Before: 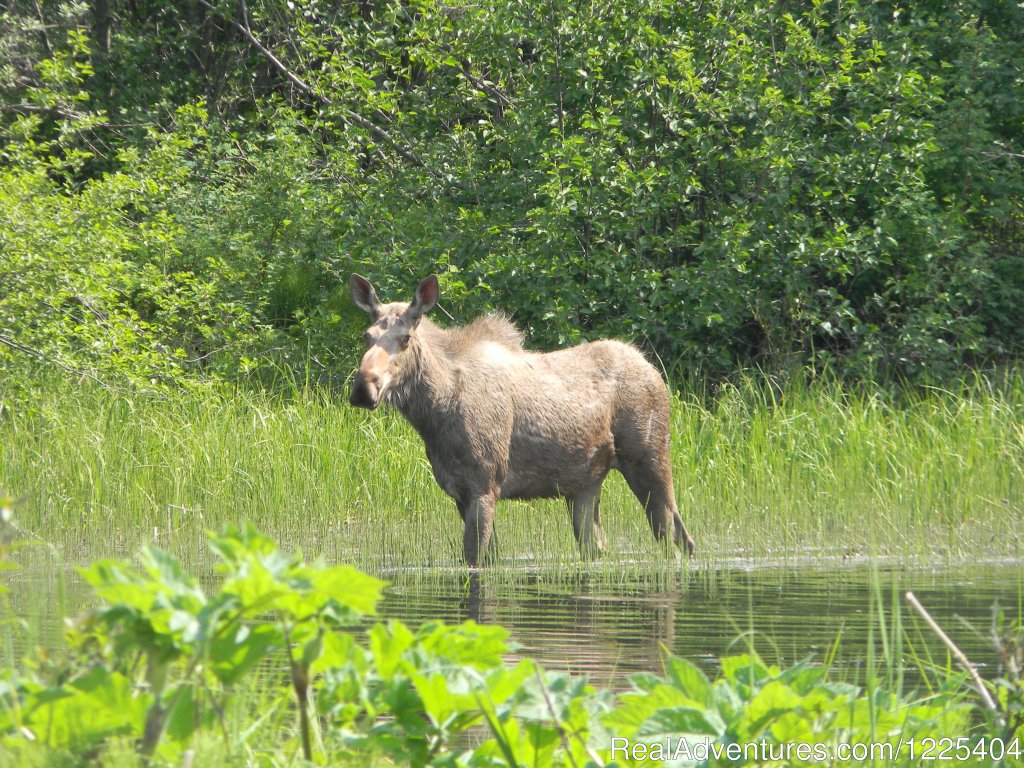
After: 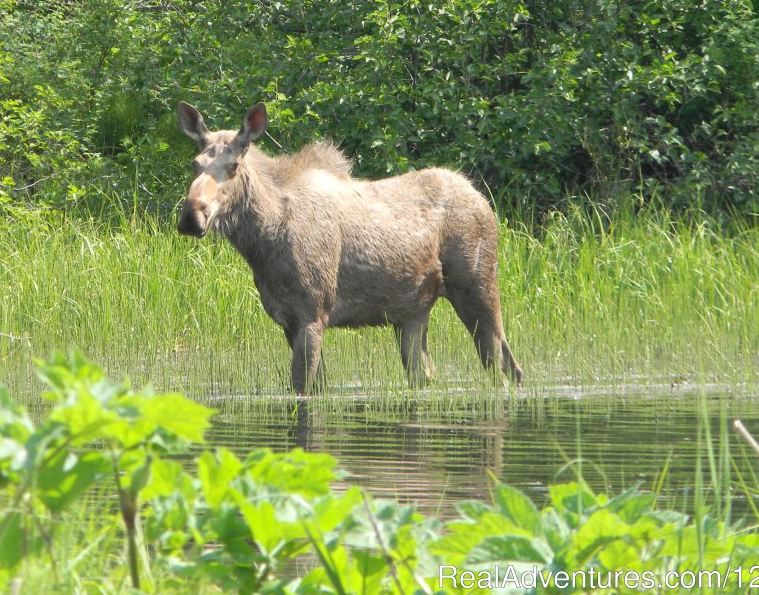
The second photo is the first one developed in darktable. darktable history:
crop: left 16.836%, top 22.463%, right 8.998%
